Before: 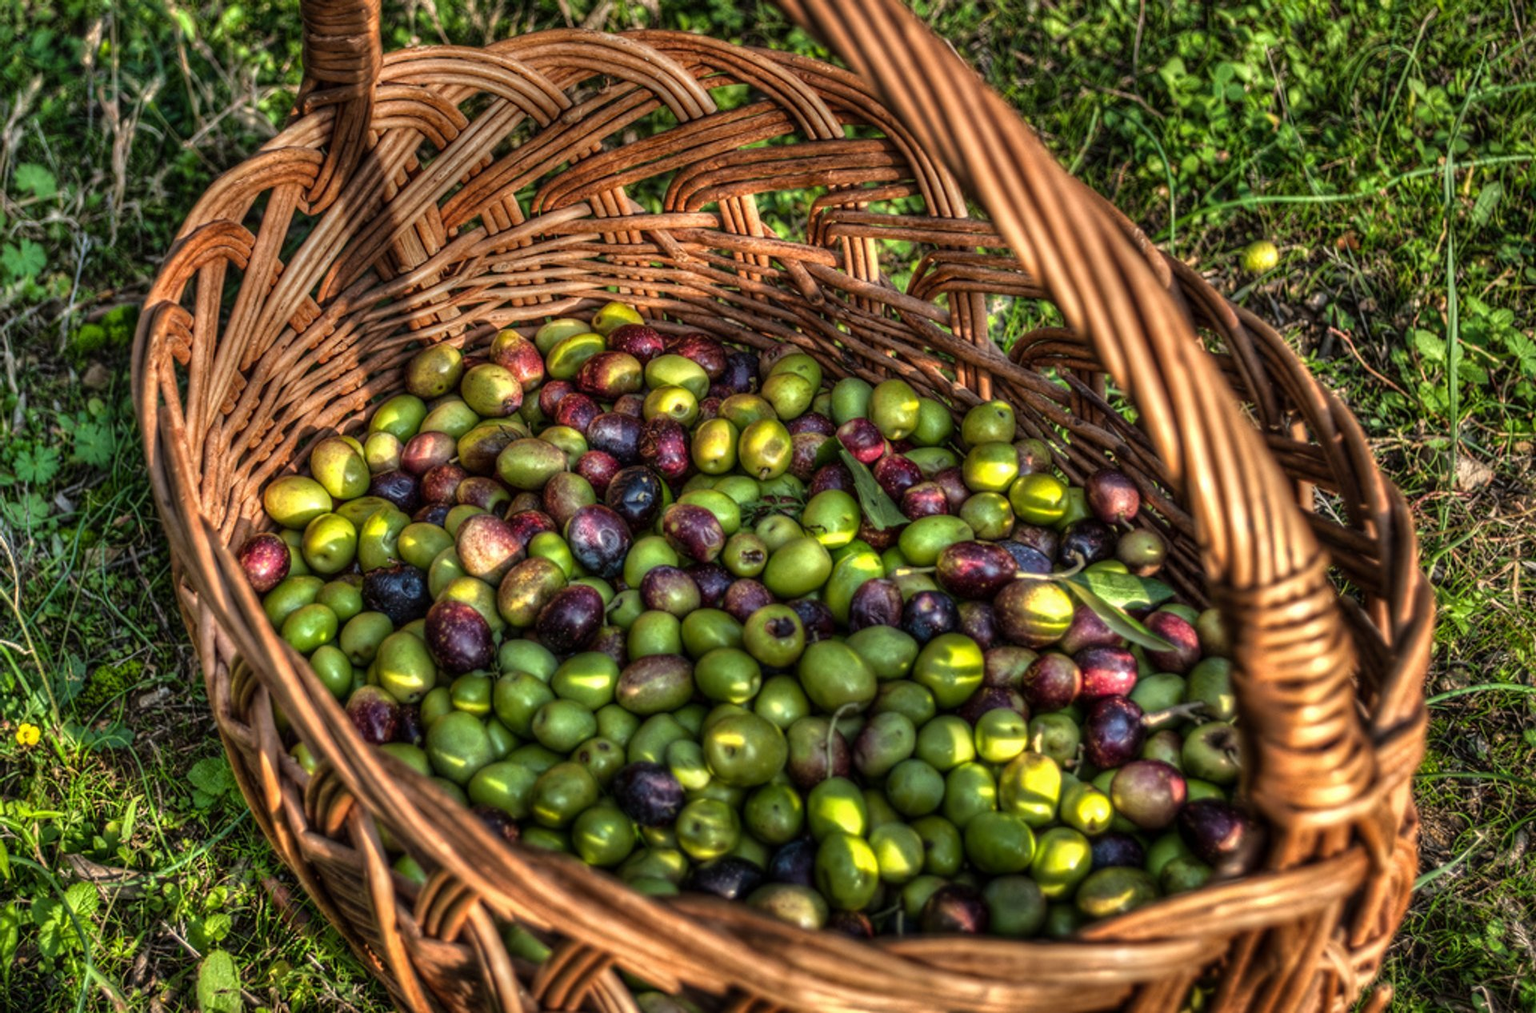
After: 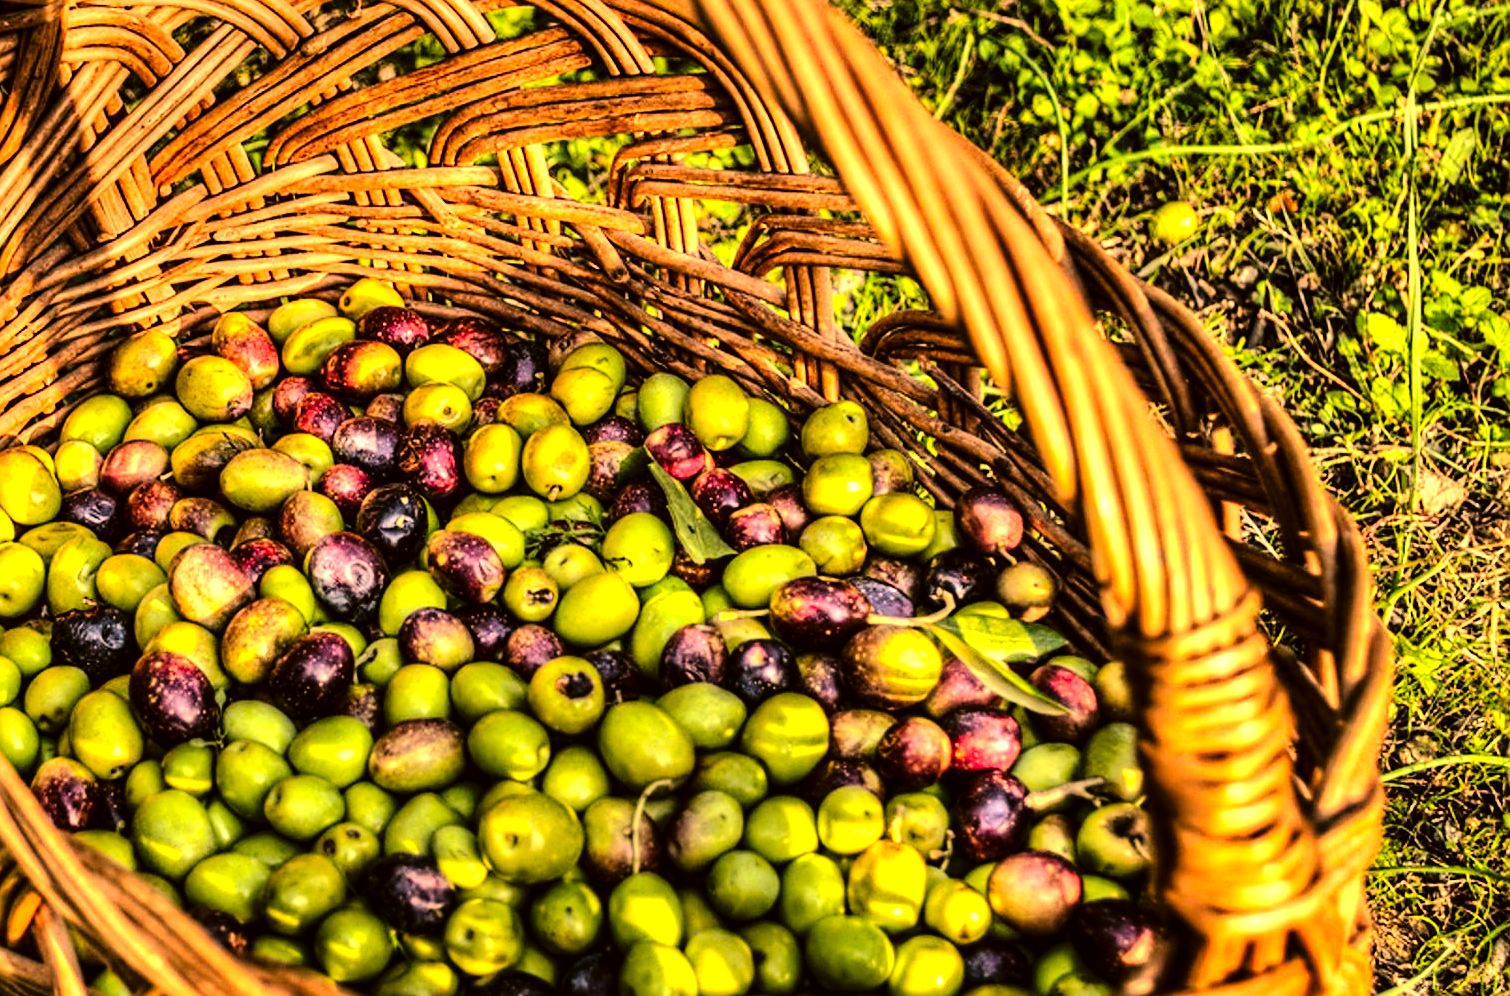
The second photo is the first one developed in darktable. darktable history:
crop and rotate: left 20.901%, top 7.84%, right 0.401%, bottom 13.454%
color correction: highlights a* 18.43, highlights b* 34.81, shadows a* 1.01, shadows b* 6.75, saturation 1.03
sharpen: on, module defaults
exposure: black level correction 0, exposure 1.199 EV, compensate highlight preservation false
tone curve: curves: ch0 [(0.003, 0) (0.066, 0.017) (0.163, 0.09) (0.264, 0.238) (0.395, 0.421) (0.517, 0.56) (0.688, 0.743) (0.791, 0.814) (1, 1)]; ch1 [(0, 0) (0.164, 0.115) (0.337, 0.332) (0.39, 0.398) (0.464, 0.461) (0.501, 0.5) (0.507, 0.503) (0.534, 0.537) (0.577, 0.59) (0.652, 0.681) (0.733, 0.749) (0.811, 0.796) (1, 1)]; ch2 [(0, 0) (0.337, 0.382) (0.464, 0.476) (0.501, 0.502) (0.527, 0.54) (0.551, 0.565) (0.6, 0.59) (0.687, 0.675) (1, 1)], color space Lab, linked channels, preserve colors none
tone equalizer: -7 EV 0.166 EV, -6 EV 0.087 EV, -5 EV 0.074 EV, -4 EV 0.068 EV, -2 EV -0.021 EV, -1 EV -0.063 EV, +0 EV -0.04 EV, edges refinement/feathering 500, mask exposure compensation -1.57 EV, preserve details no
contrast brightness saturation: contrast 0.222
